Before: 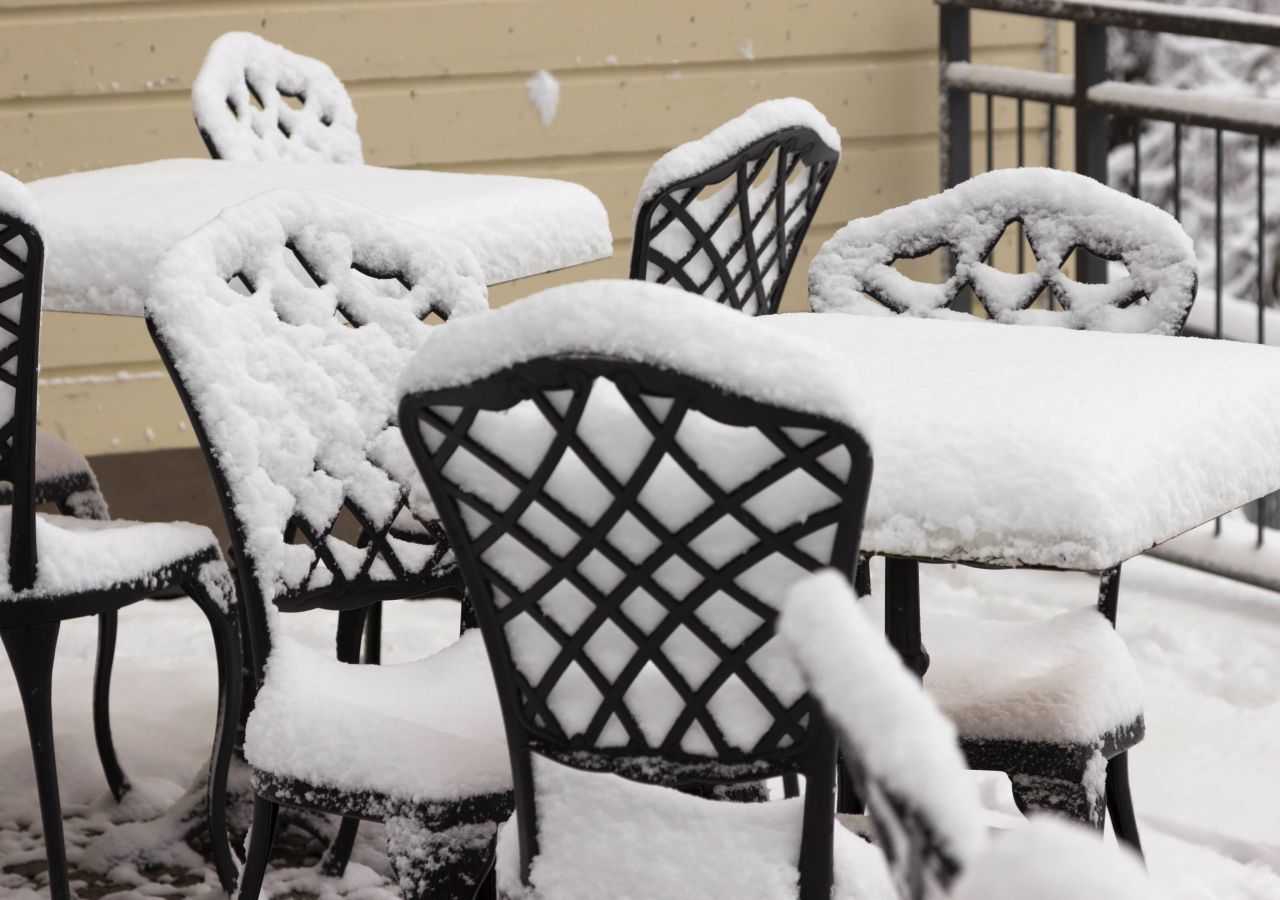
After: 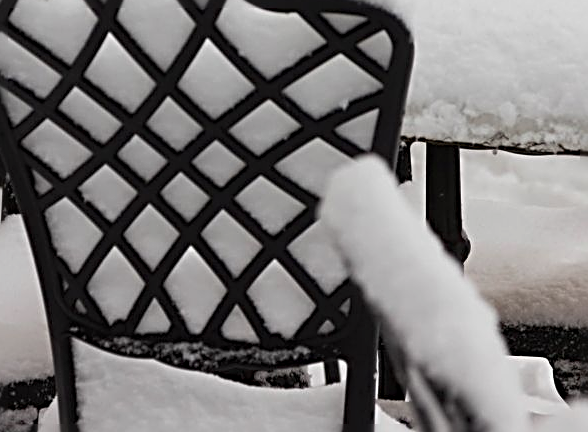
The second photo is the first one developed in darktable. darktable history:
sharpen: radius 3.027, amount 0.757
exposure: exposure -0.327 EV, compensate exposure bias true, compensate highlight preservation false
crop: left 35.884%, top 46.086%, right 18.178%, bottom 5.844%
